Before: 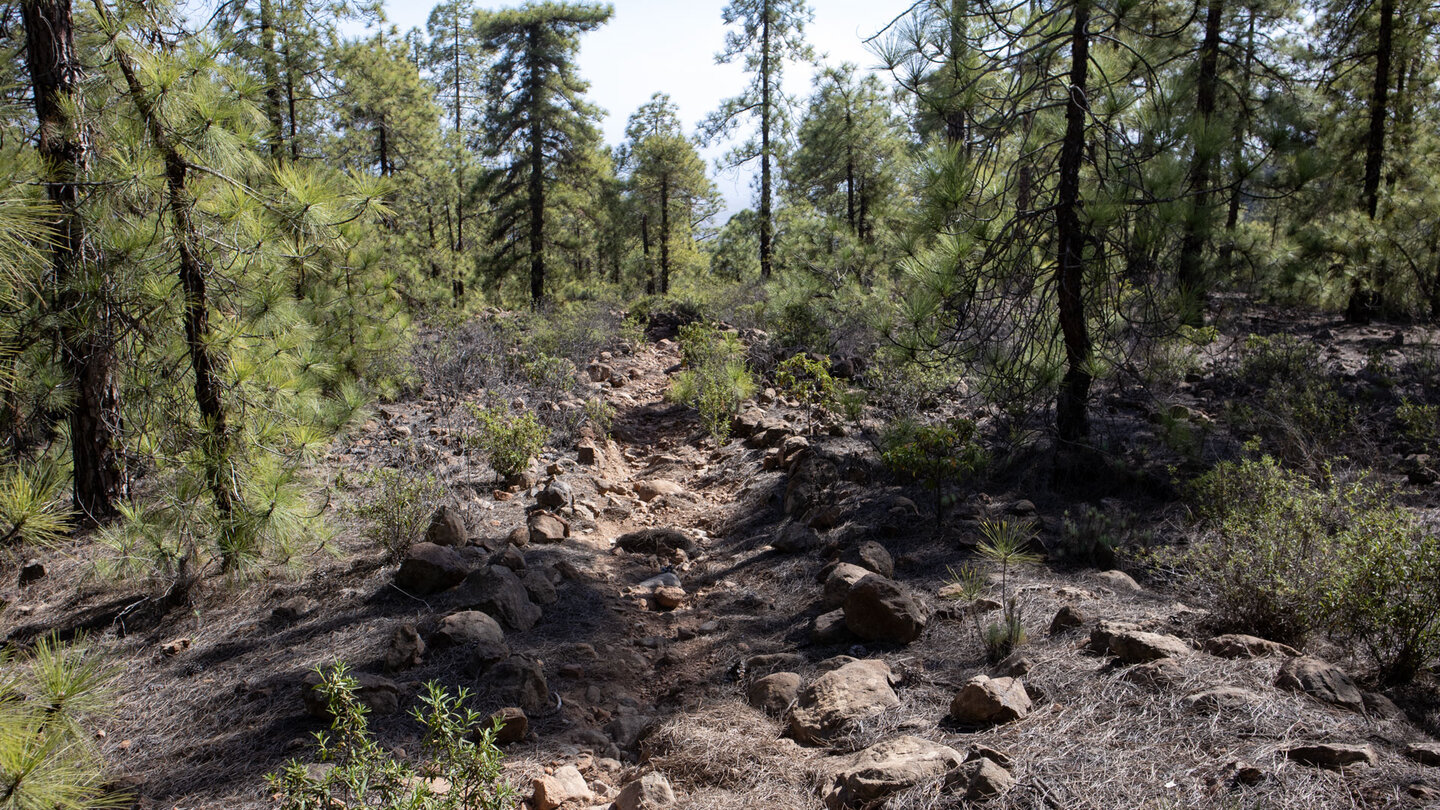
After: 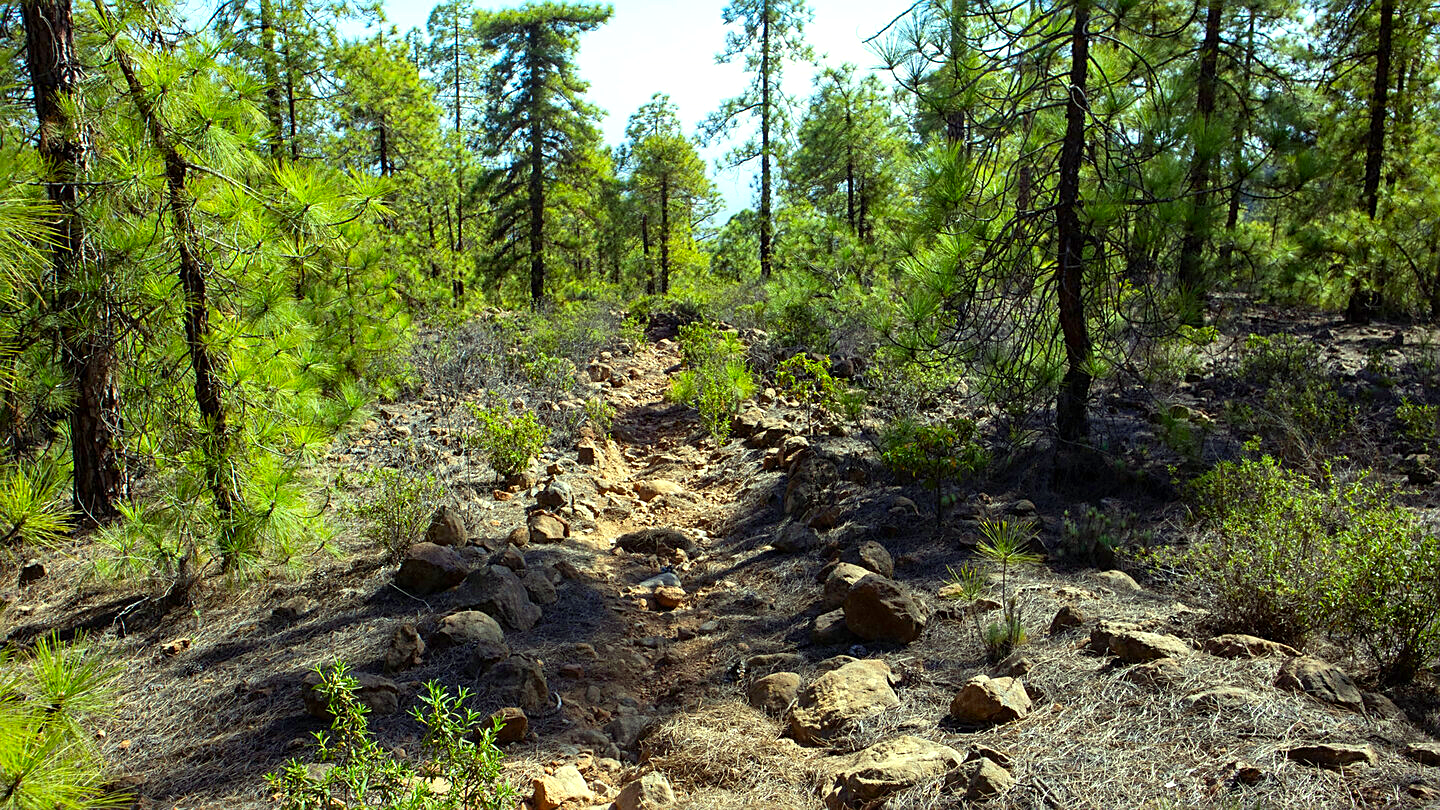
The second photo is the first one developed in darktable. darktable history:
sharpen: on, module defaults
color correction: highlights a* -10.77, highlights b* 9.8, saturation 1.72
exposure: exposure 0.493 EV, compensate highlight preservation false
